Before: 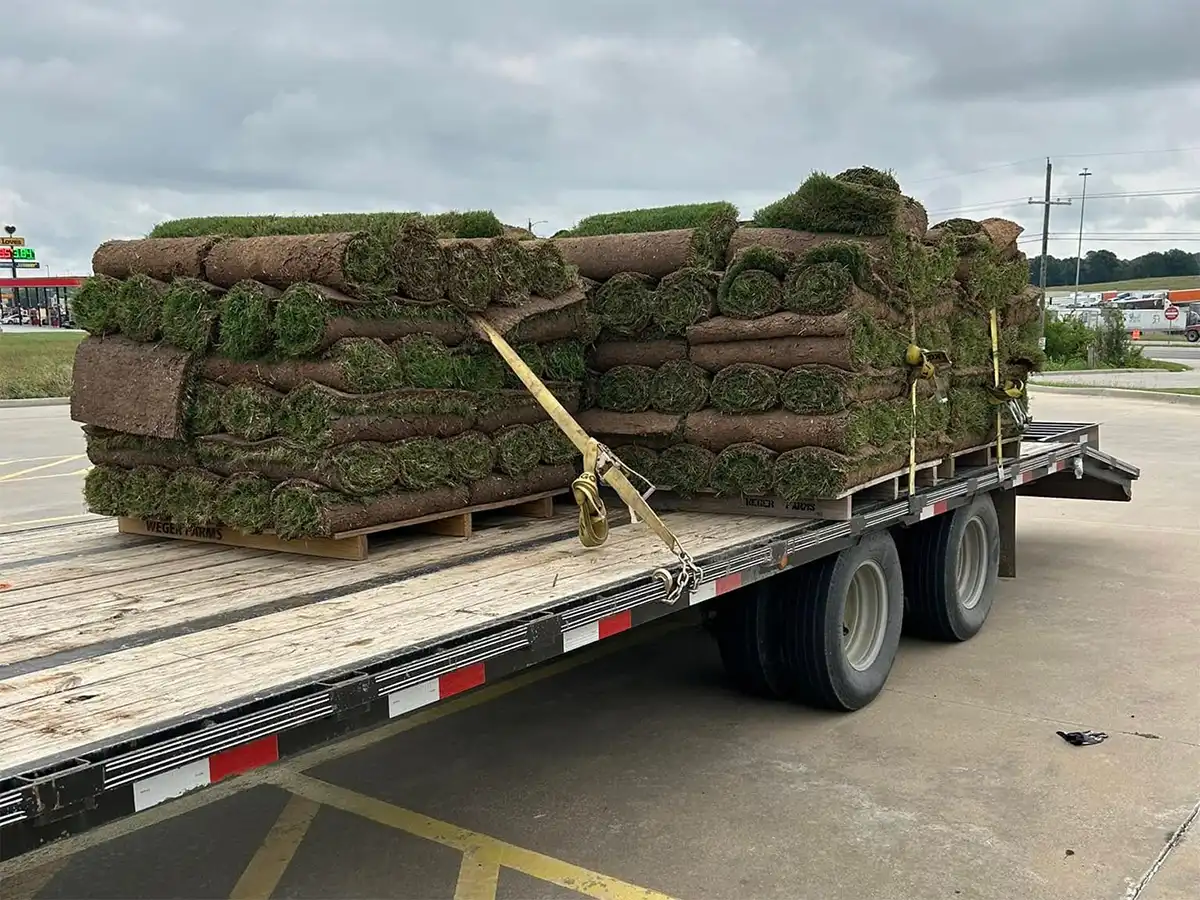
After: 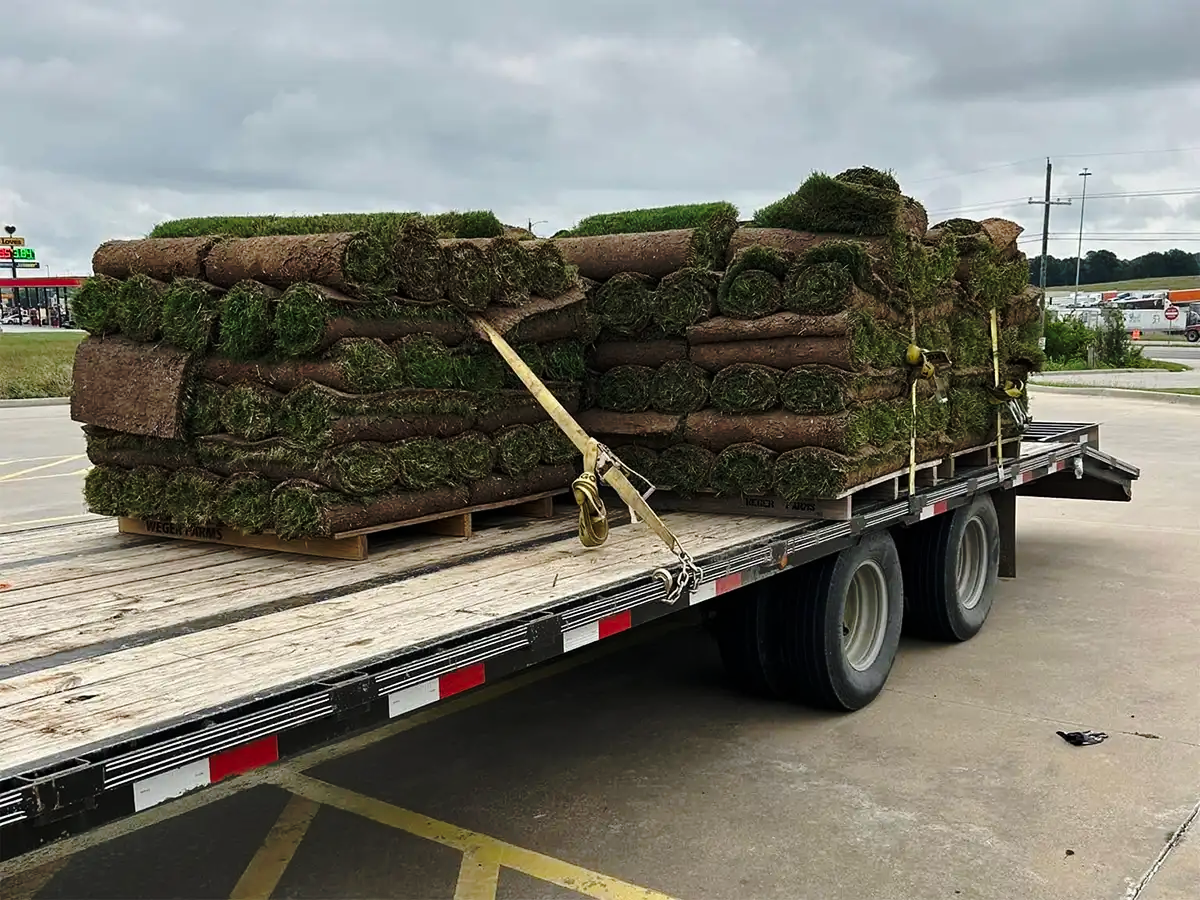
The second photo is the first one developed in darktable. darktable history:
base curve: curves: ch0 [(0, 0) (0.073, 0.04) (0.157, 0.139) (0.492, 0.492) (0.758, 0.758) (1, 1)], preserve colors none
contrast brightness saturation: saturation -0.06
